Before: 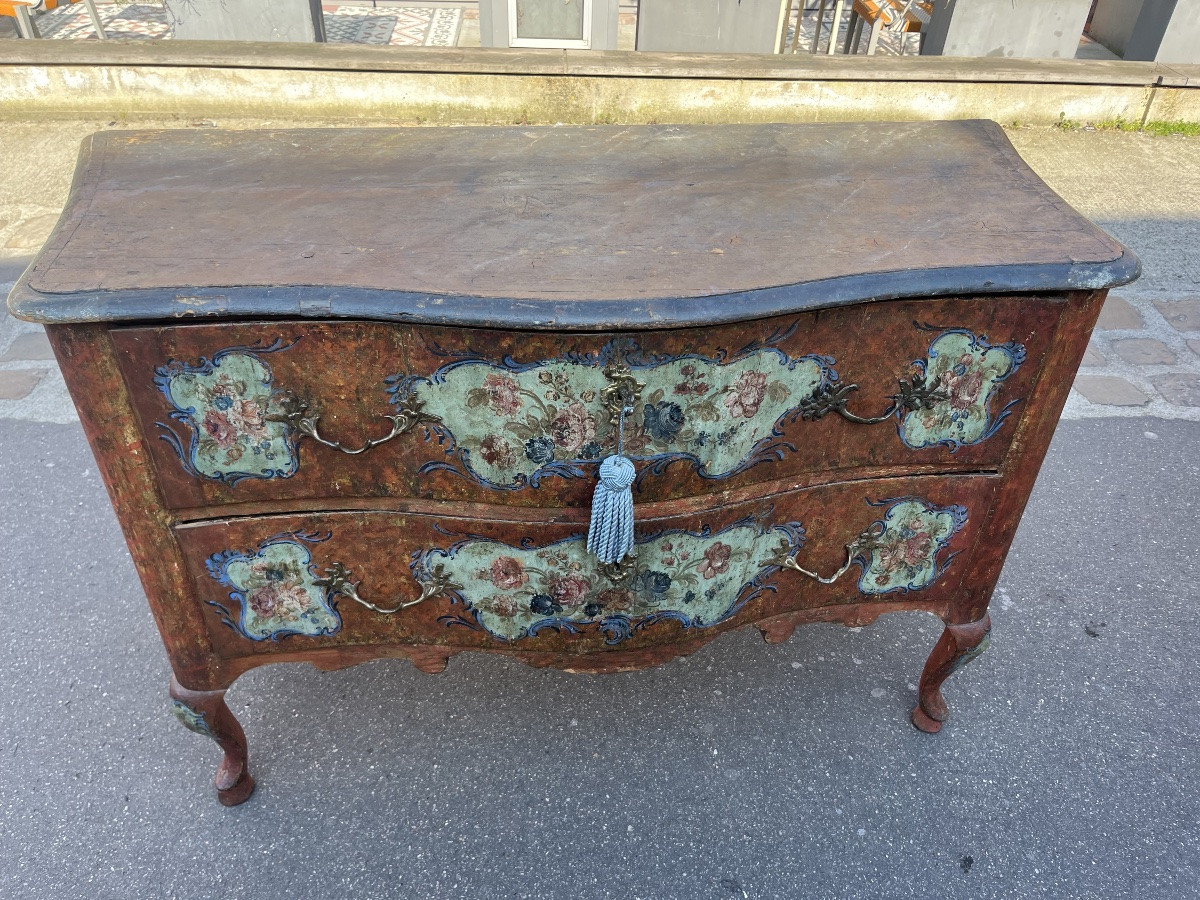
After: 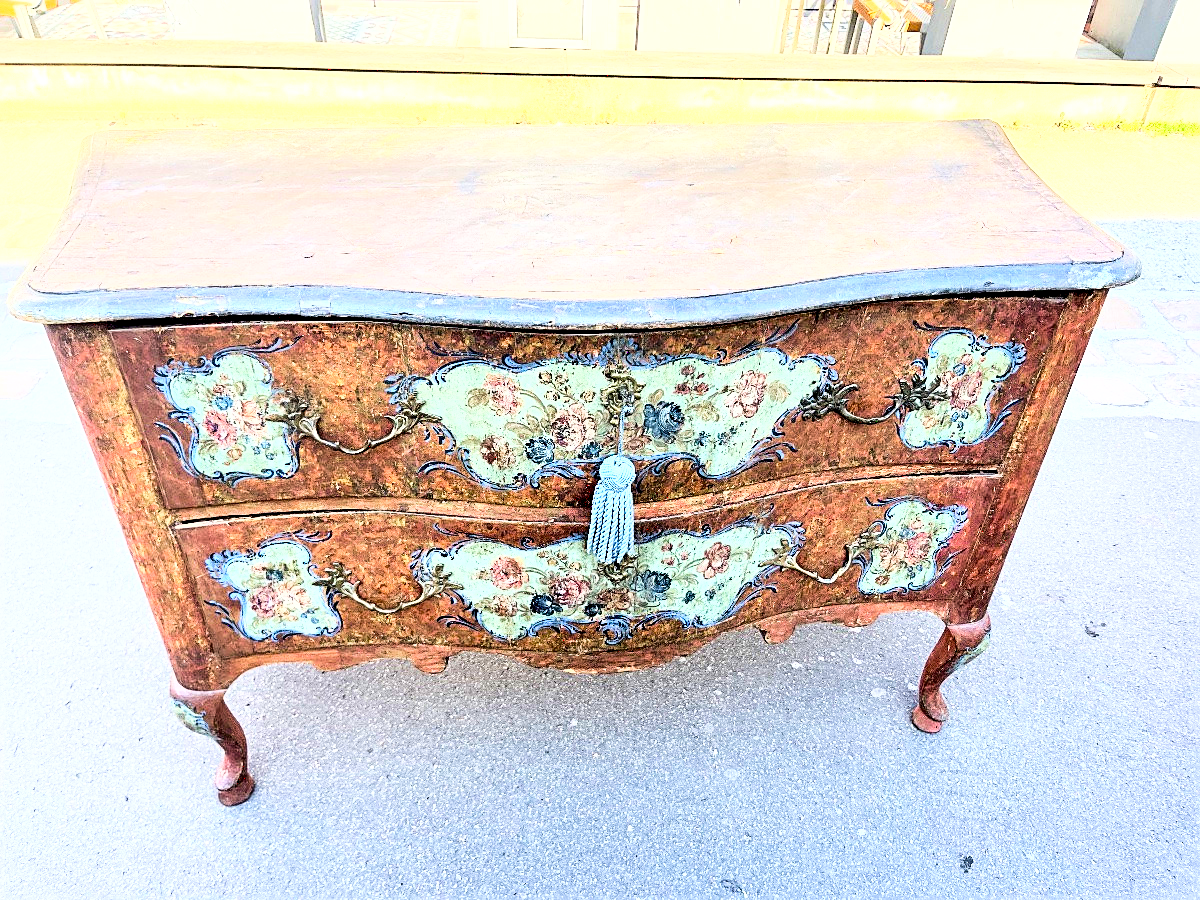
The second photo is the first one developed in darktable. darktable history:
exposure: black level correction 0.01, exposure 1 EV, compensate highlight preservation false
sharpen: on, module defaults
velvia: on, module defaults
base curve: curves: ch0 [(0, 0.003) (0.001, 0.002) (0.006, 0.004) (0.02, 0.022) (0.048, 0.086) (0.094, 0.234) (0.162, 0.431) (0.258, 0.629) (0.385, 0.8) (0.548, 0.918) (0.751, 0.988) (1, 1)]
